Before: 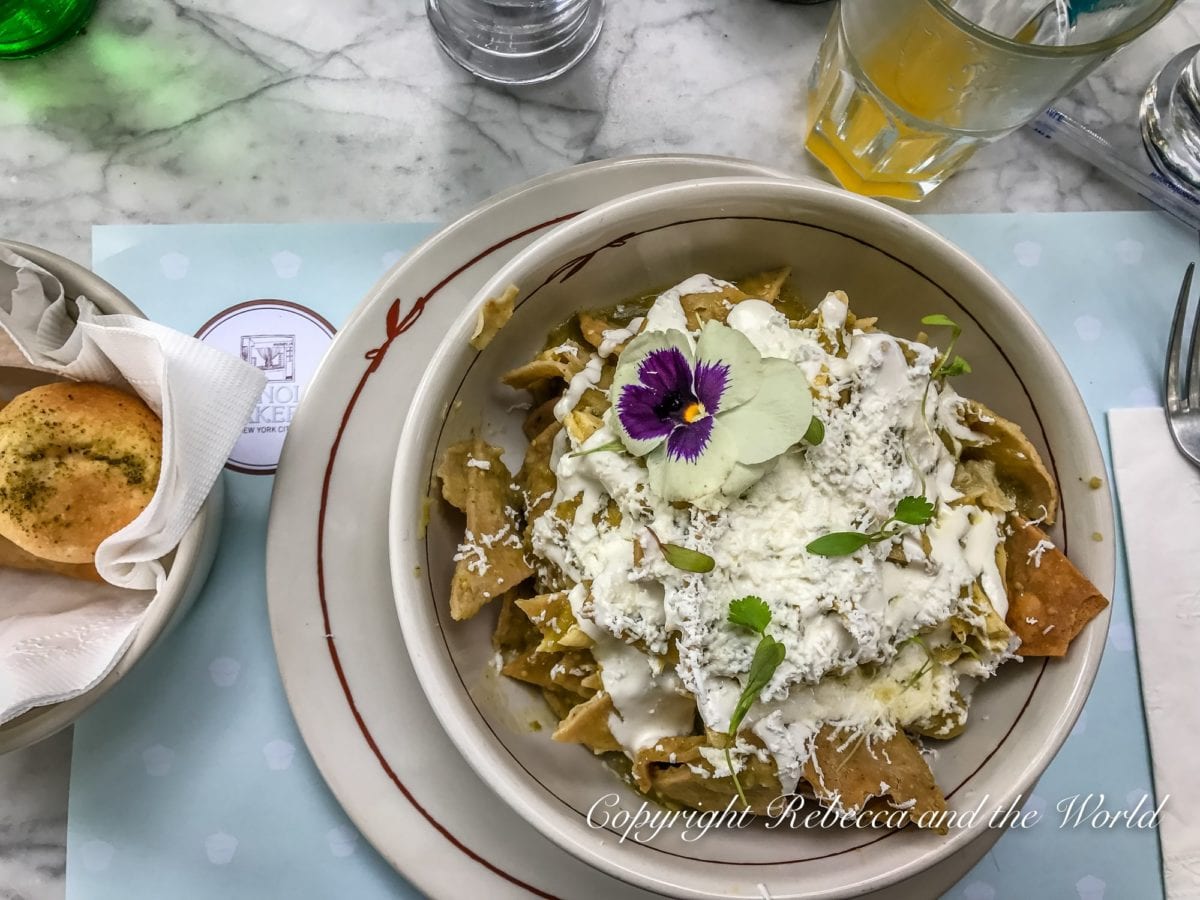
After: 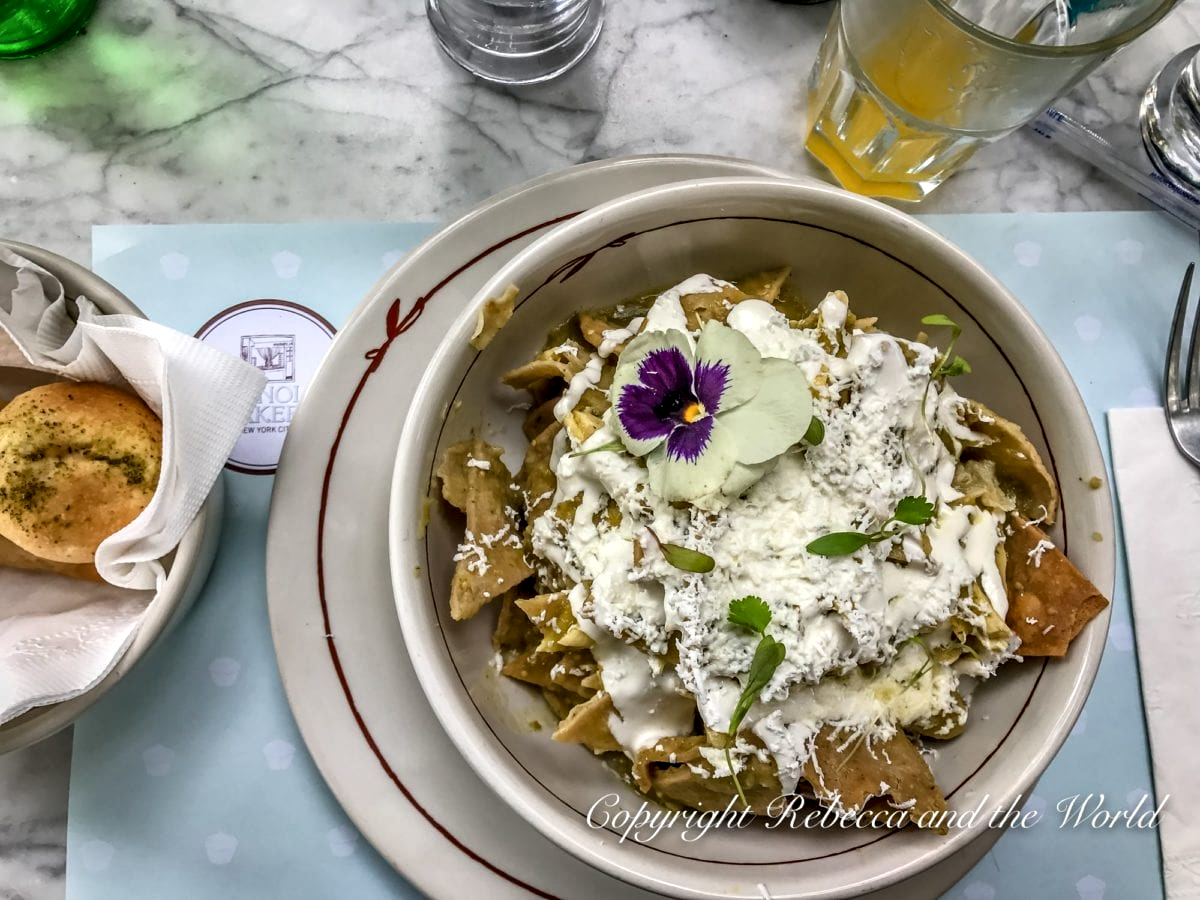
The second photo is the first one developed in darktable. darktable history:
contrast equalizer: octaves 7, y [[0.524, 0.538, 0.547, 0.548, 0.538, 0.524], [0.5 ×6], [0.5 ×6], [0 ×6], [0 ×6]]
